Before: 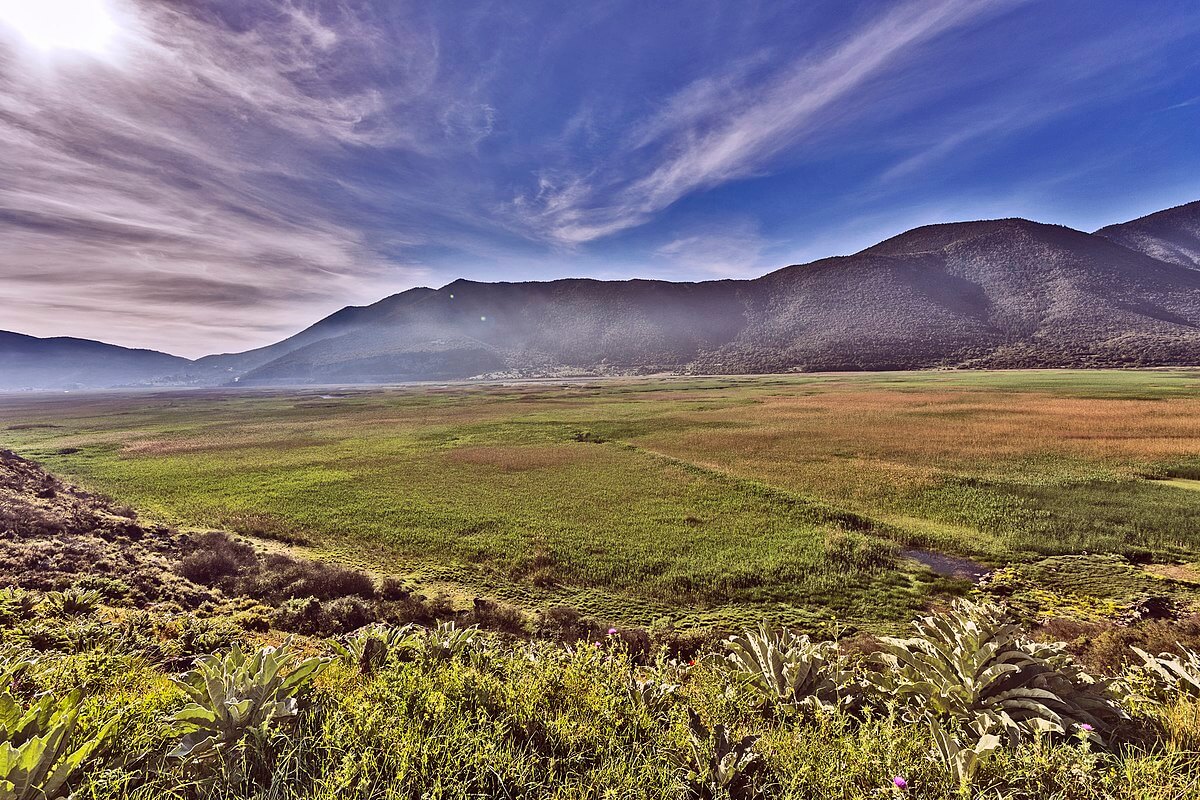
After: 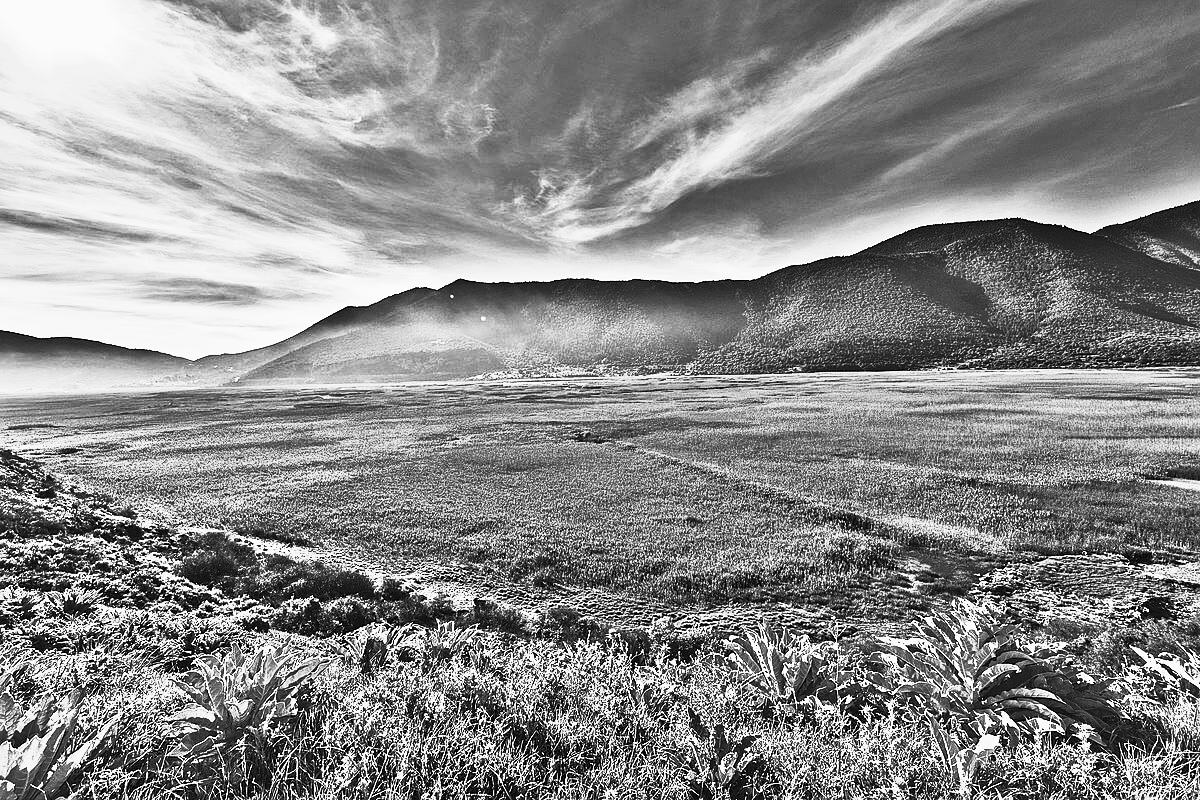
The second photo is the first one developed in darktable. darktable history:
sharpen: radius 1.272, amount 0.305, threshold 0
tone equalizer: -7 EV -0.63 EV, -6 EV 1 EV, -5 EV -0.45 EV, -4 EV 0.43 EV, -3 EV 0.41 EV, -2 EV 0.15 EV, -1 EV -0.15 EV, +0 EV -0.39 EV, smoothing diameter 25%, edges refinement/feathering 10, preserve details guided filter
monochrome: on, module defaults
contrast brightness saturation: contrast 0.62, brightness 0.34, saturation 0.14
